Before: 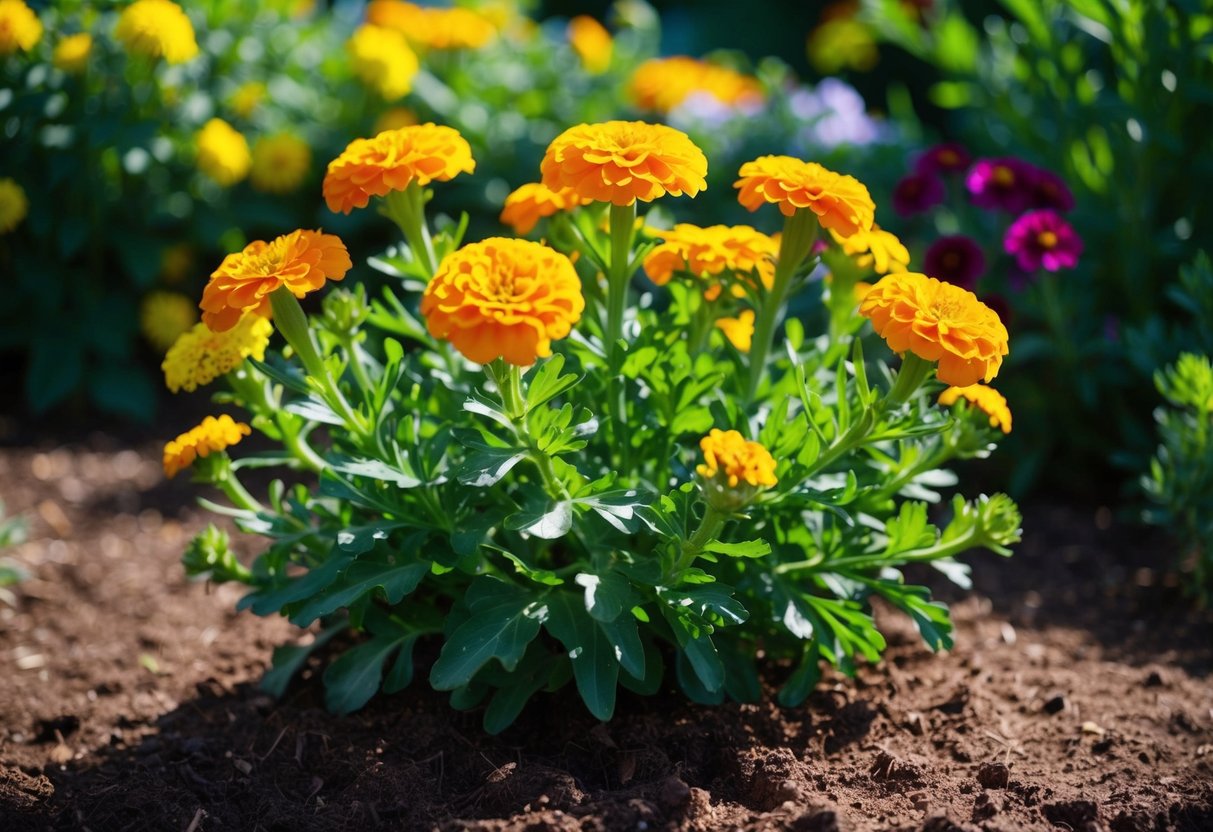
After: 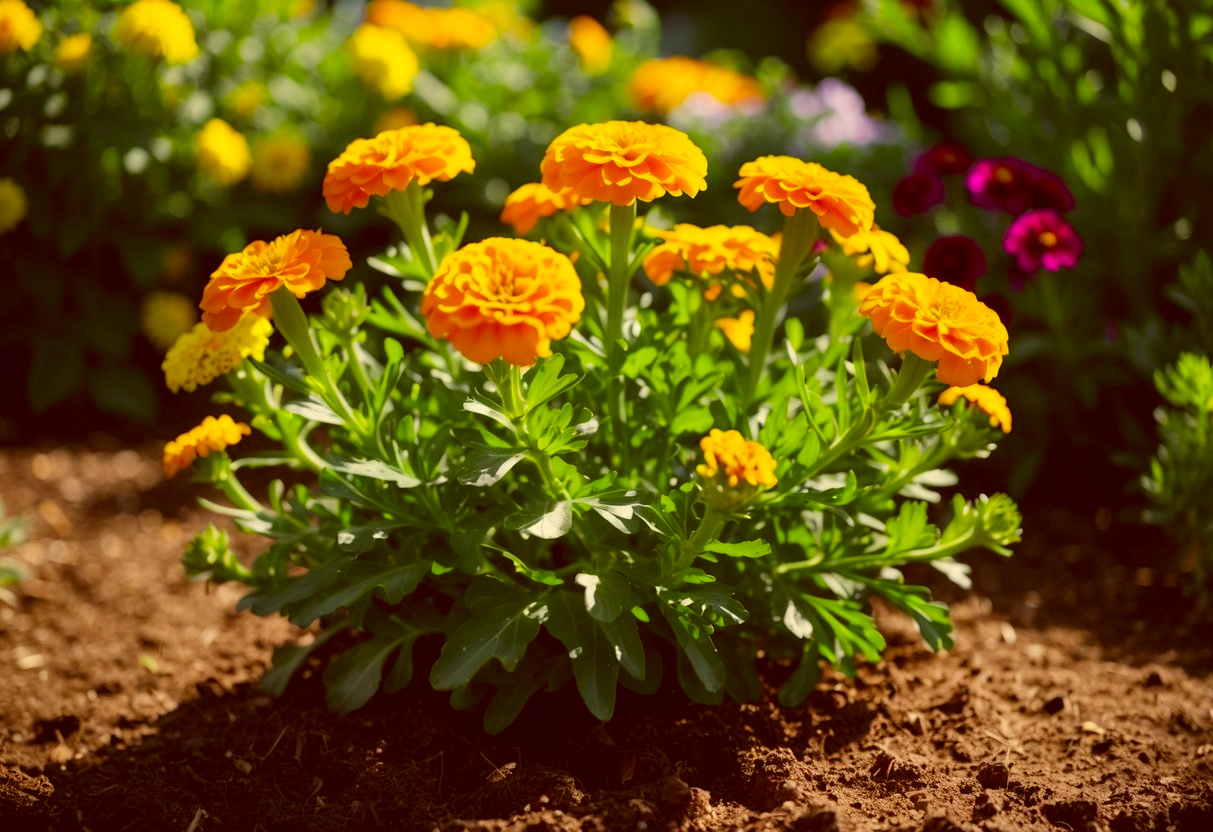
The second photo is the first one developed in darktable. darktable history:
color correction: highlights a* 0.973, highlights b* 23.84, shadows a* 16.04, shadows b* 24.18
